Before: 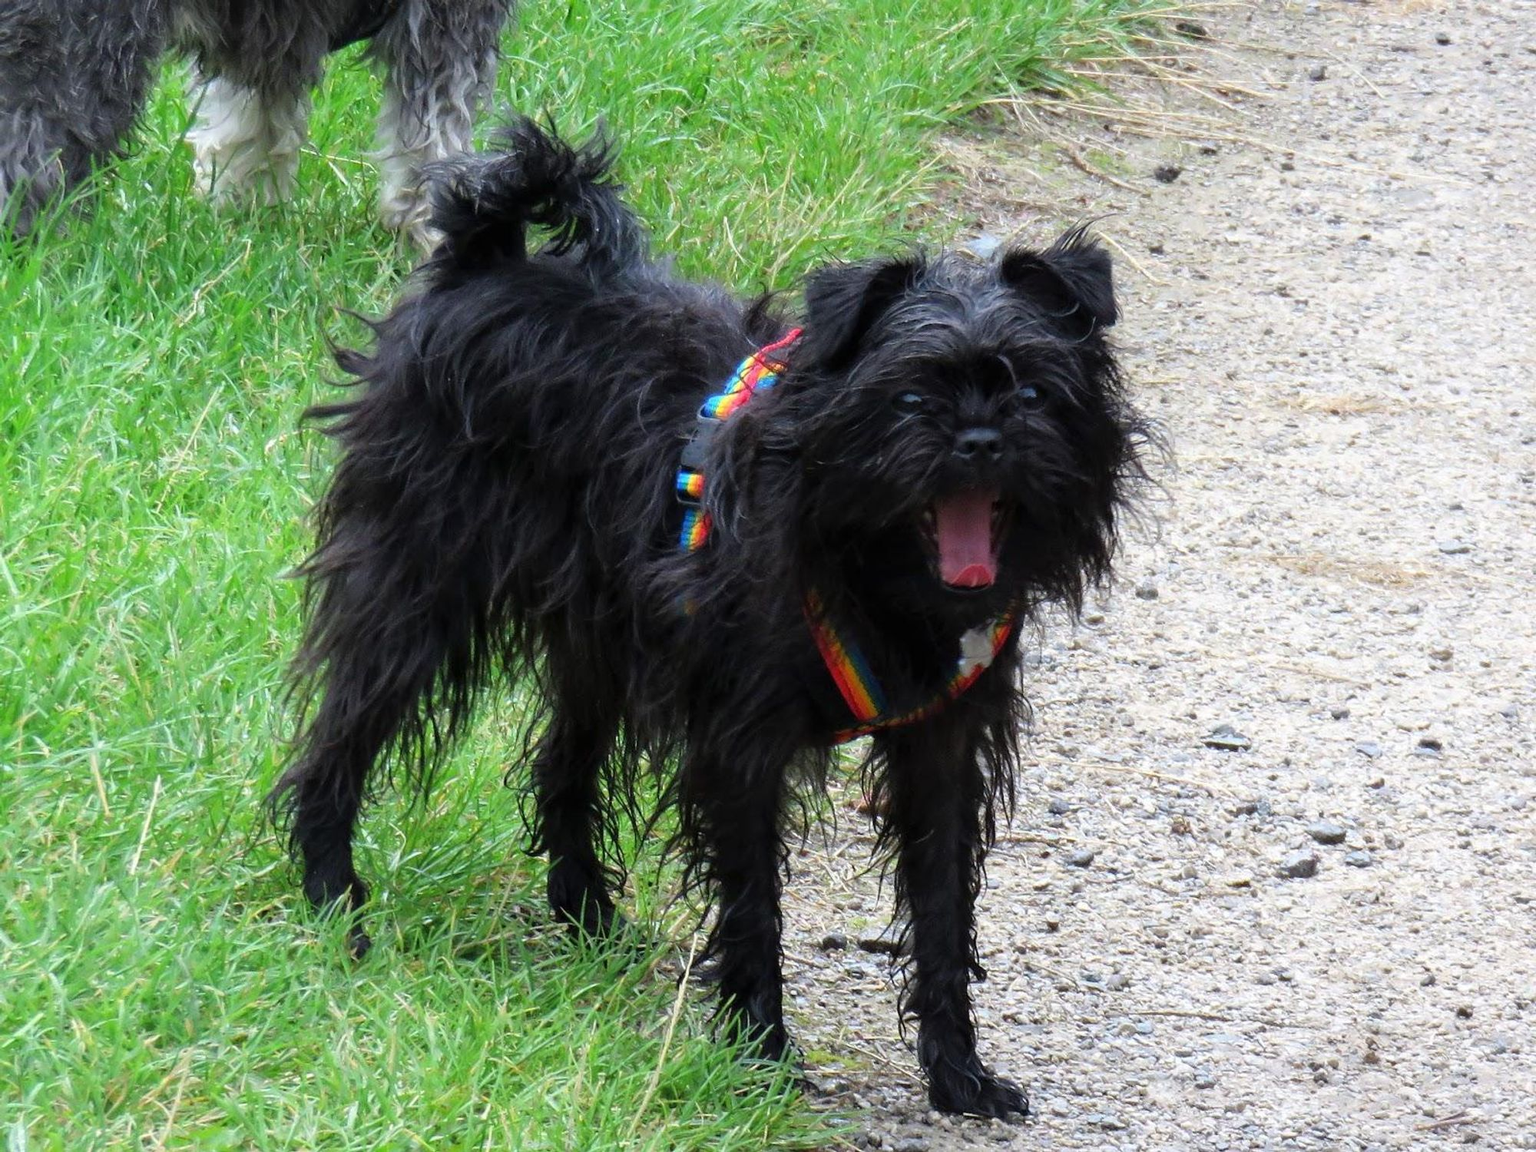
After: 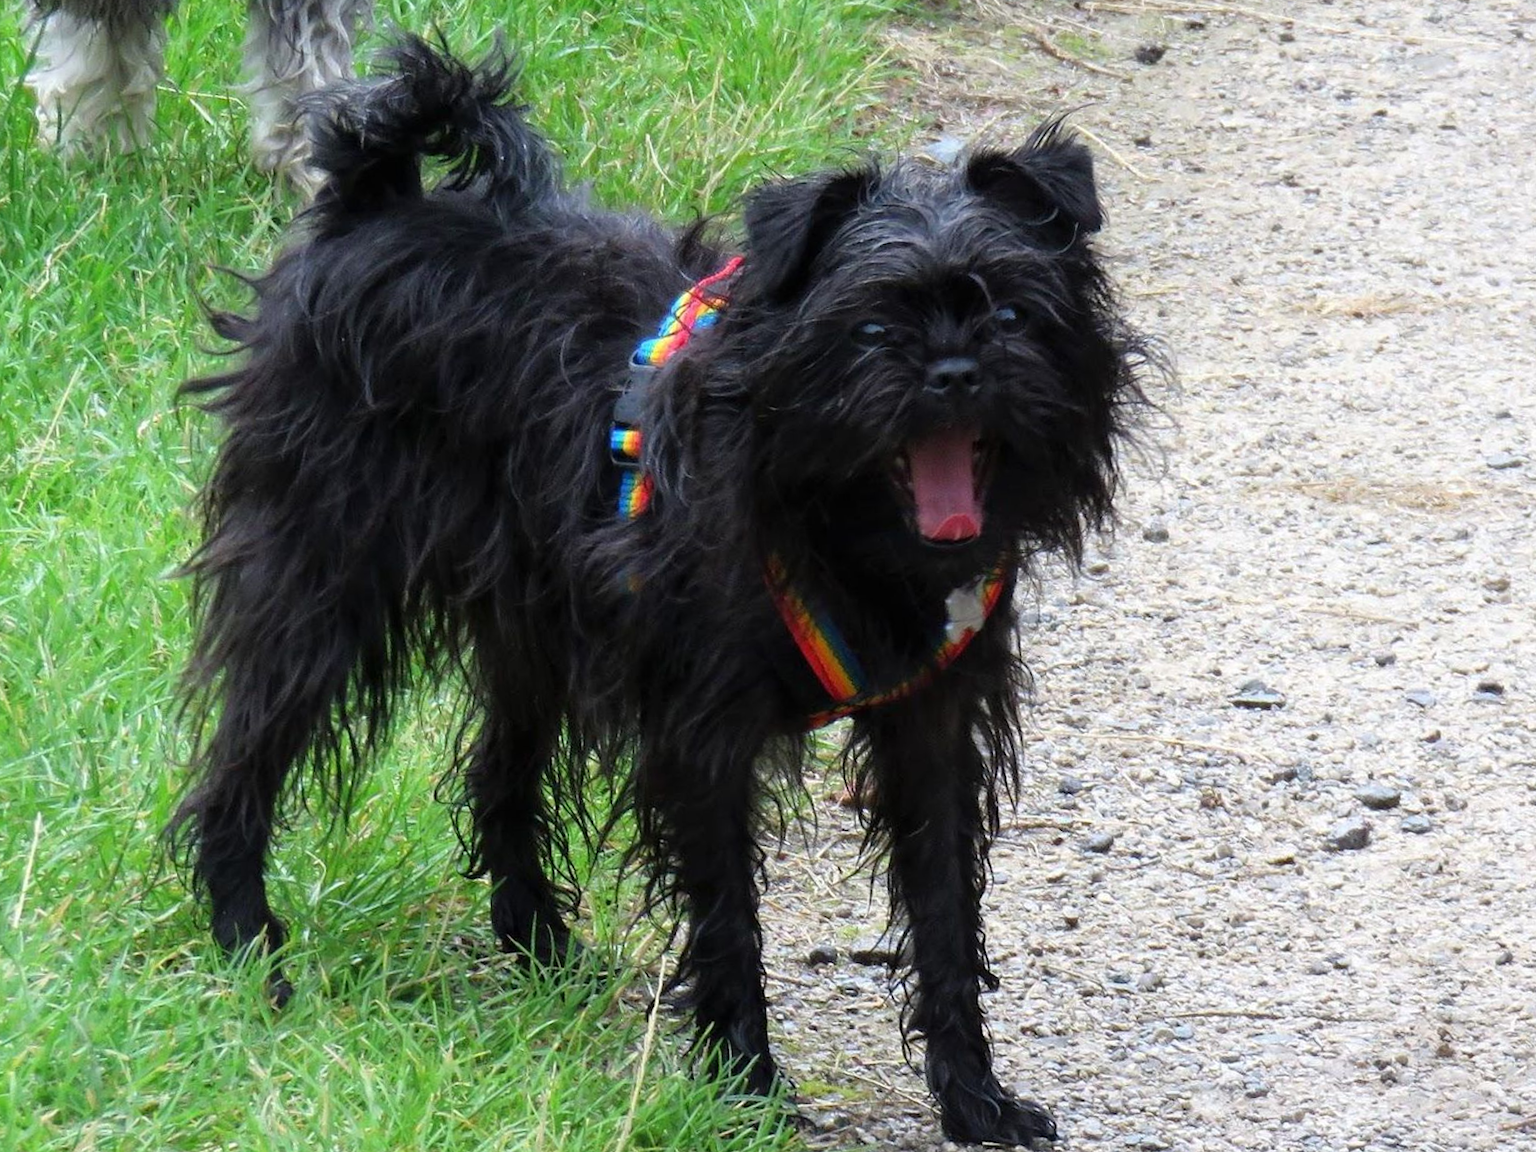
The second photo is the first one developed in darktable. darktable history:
crop and rotate: angle 3.5°, left 5.737%, top 5.688%
